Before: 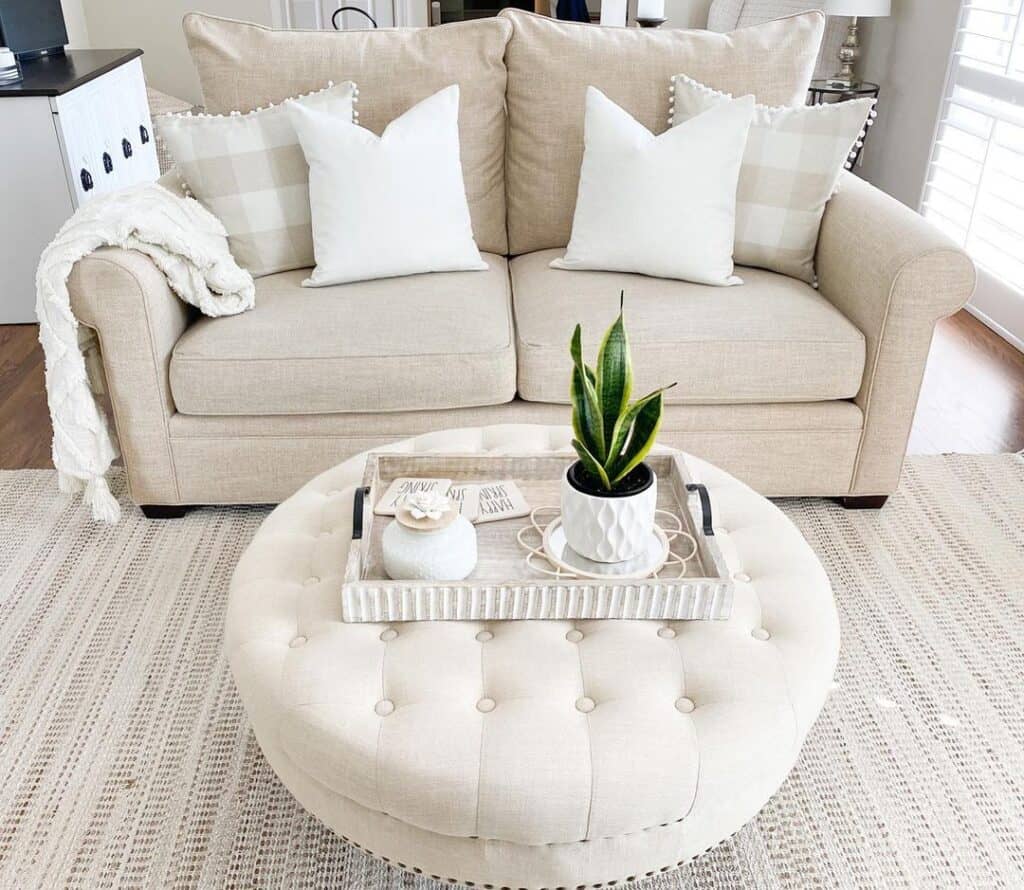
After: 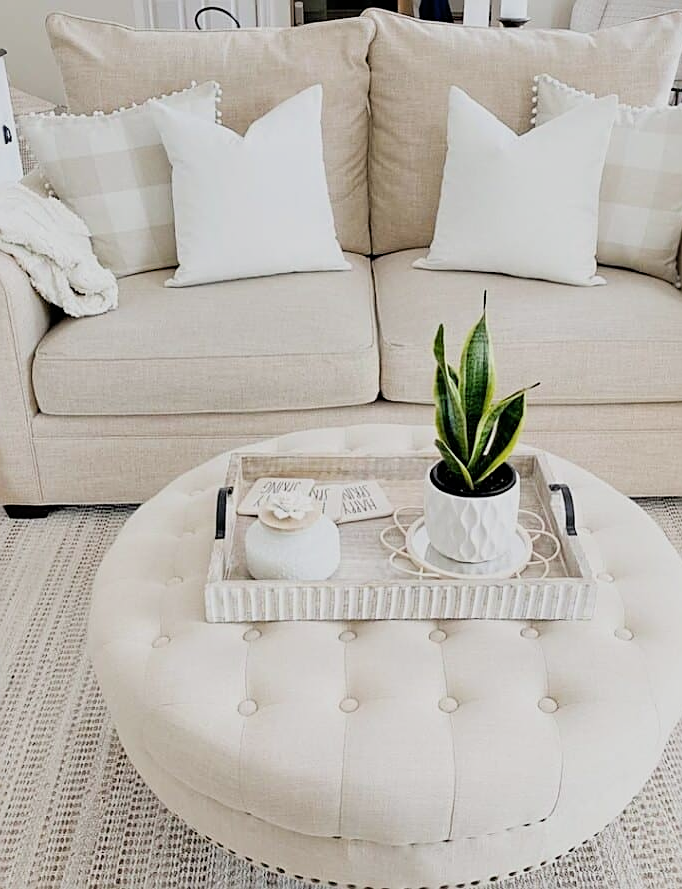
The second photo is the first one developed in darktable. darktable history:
filmic rgb: black relative exposure -8.01 EV, white relative exposure 3.99 EV, hardness 4.12, contrast 0.984
crop and rotate: left 13.46%, right 19.914%
sharpen: on, module defaults
